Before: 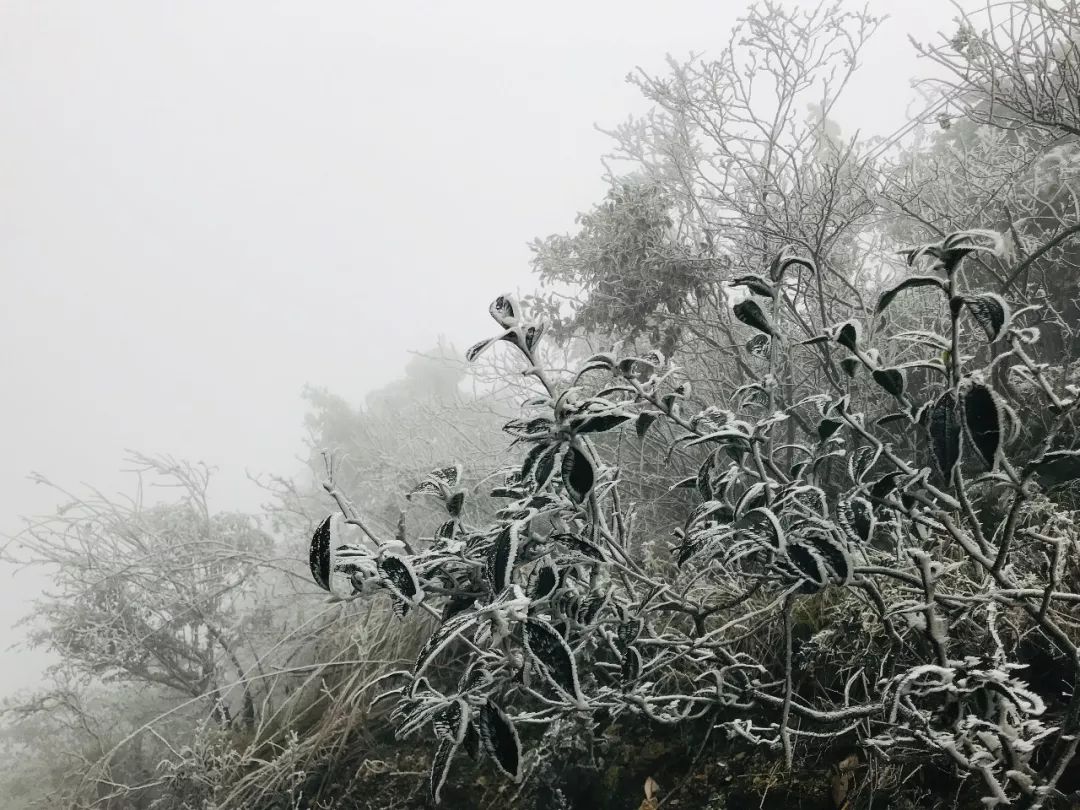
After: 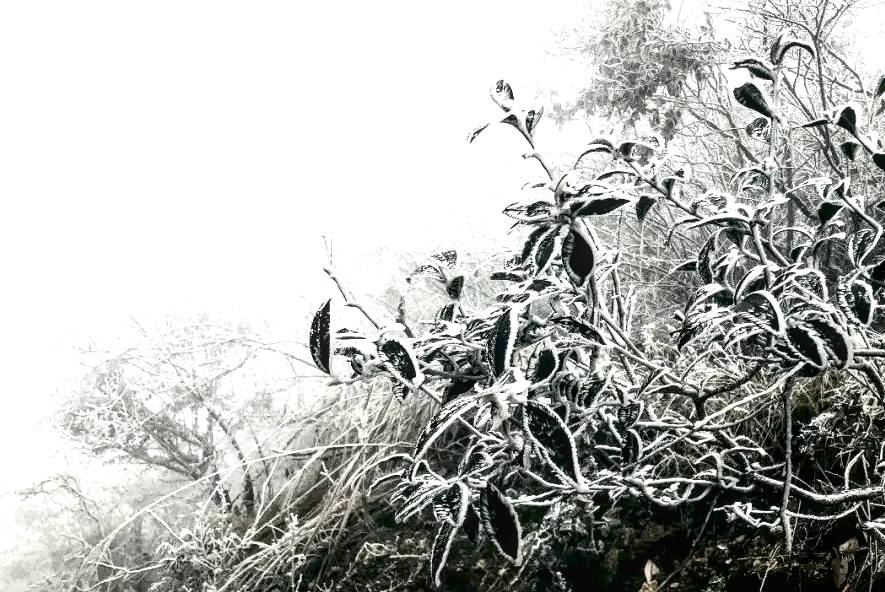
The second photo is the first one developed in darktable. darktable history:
crop: top 26.908%, right 17.999%
exposure: black level correction 0.009, exposure 1.431 EV, compensate highlight preservation false
contrast brightness saturation: contrast 0.213, brightness -0.102, saturation 0.207
local contrast: detail 130%
color zones: curves: ch0 [(0, 0.6) (0.129, 0.508) (0.193, 0.483) (0.429, 0.5) (0.571, 0.5) (0.714, 0.5) (0.857, 0.5) (1, 0.6)]; ch1 [(0, 0.481) (0.112, 0.245) (0.213, 0.223) (0.429, 0.233) (0.571, 0.231) (0.683, 0.242) (0.857, 0.296) (1, 0.481)]
